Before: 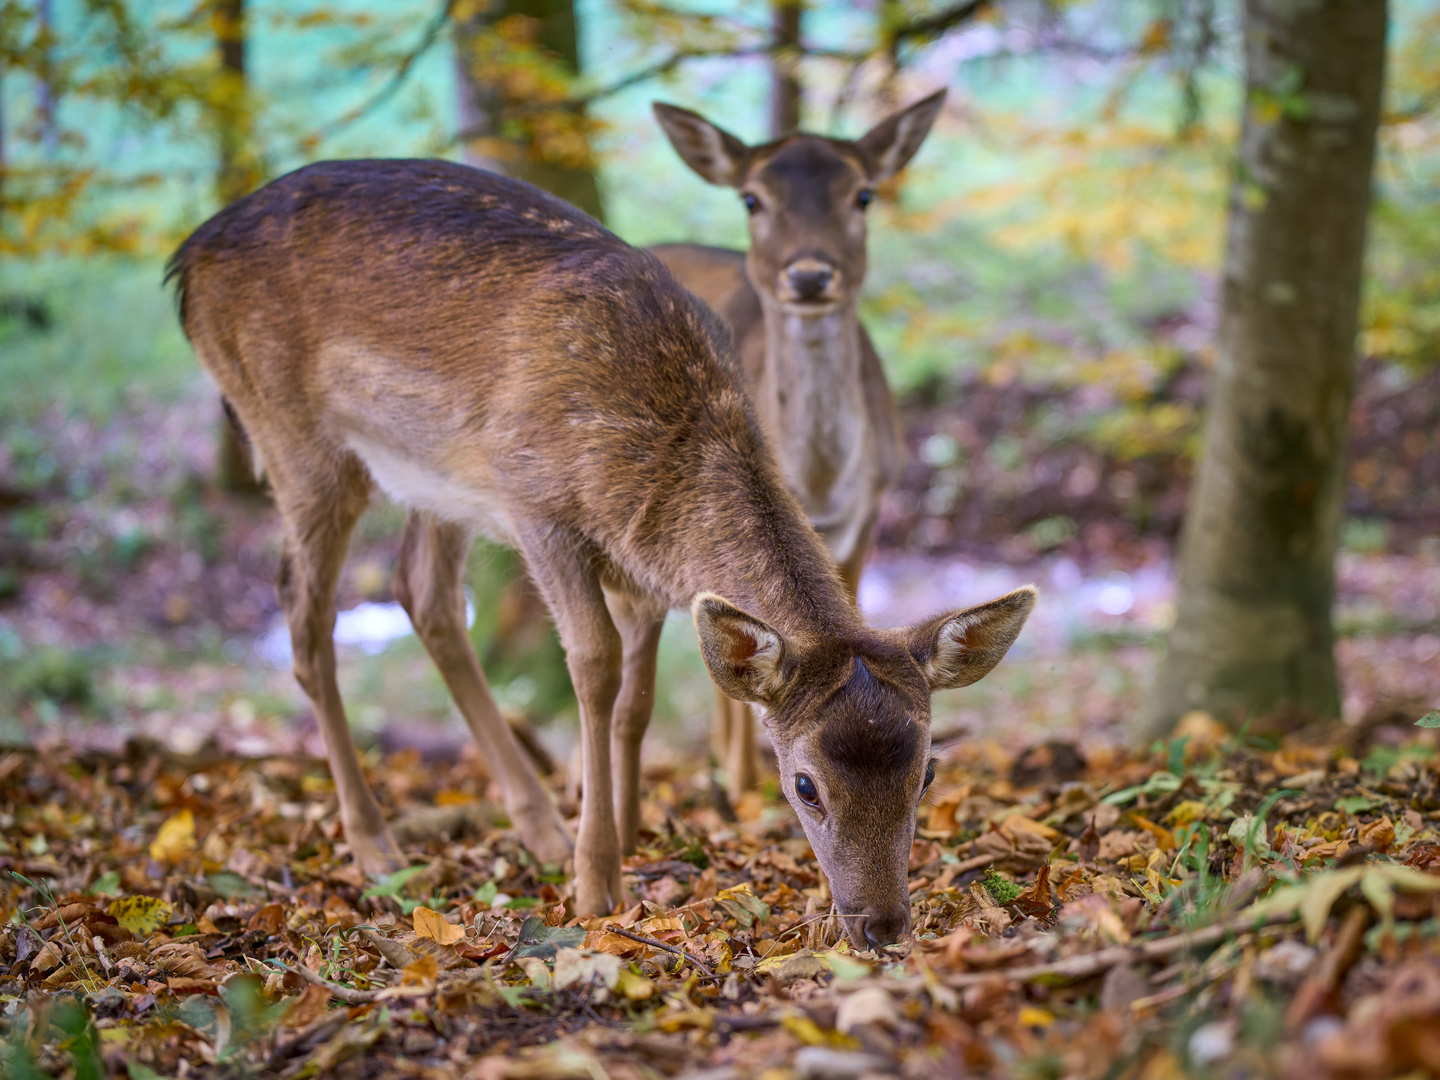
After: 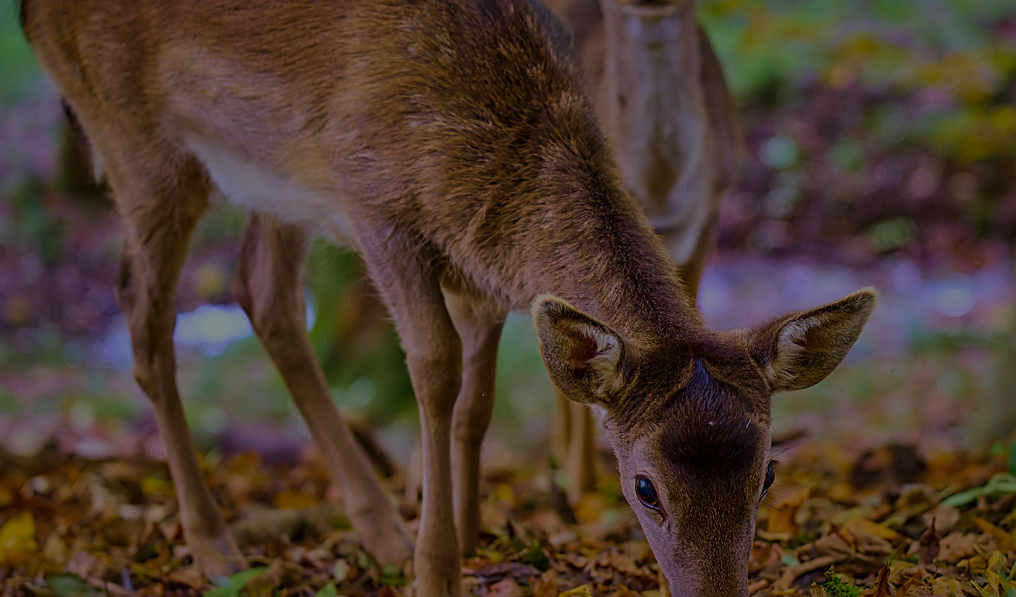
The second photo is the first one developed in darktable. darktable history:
color balance rgb: perceptual saturation grading › global saturation 36%, perceptual brilliance grading › global brilliance 10%, global vibrance 20%
shadows and highlights: shadows 40, highlights -60
sharpen: on, module defaults
crop: left 11.123%, top 27.61%, right 18.3%, bottom 17.034%
velvia: on, module defaults
white balance: red 0.978, blue 0.999
exposure: exposure -2.446 EV, compensate highlight preservation false
